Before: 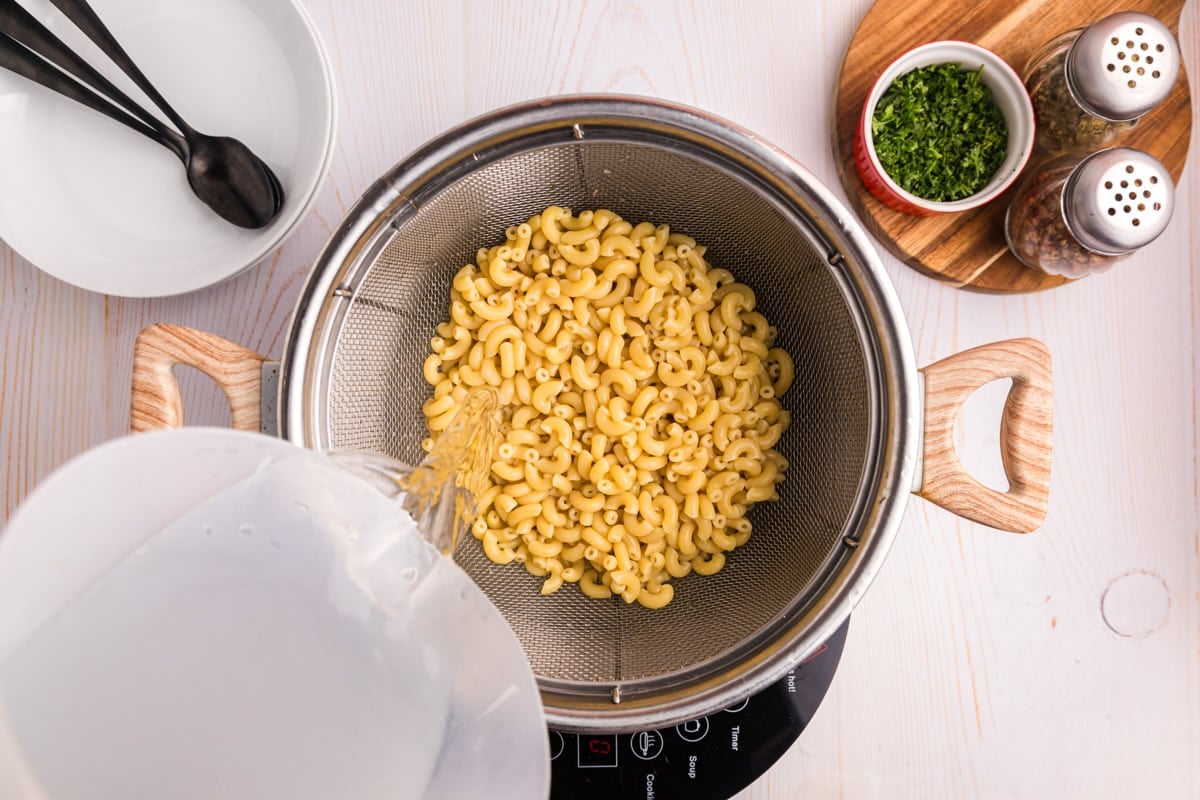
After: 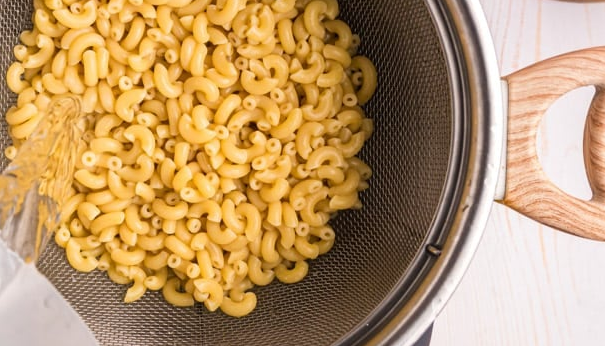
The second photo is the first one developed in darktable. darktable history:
crop: left 34.77%, top 36.602%, right 14.793%, bottom 20.085%
